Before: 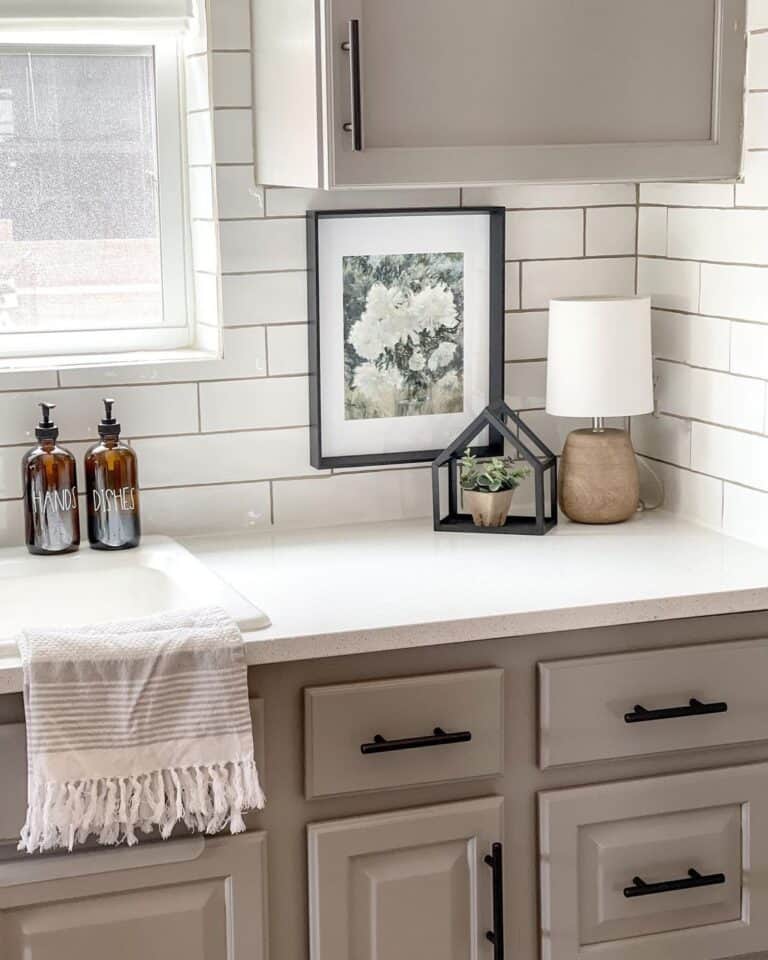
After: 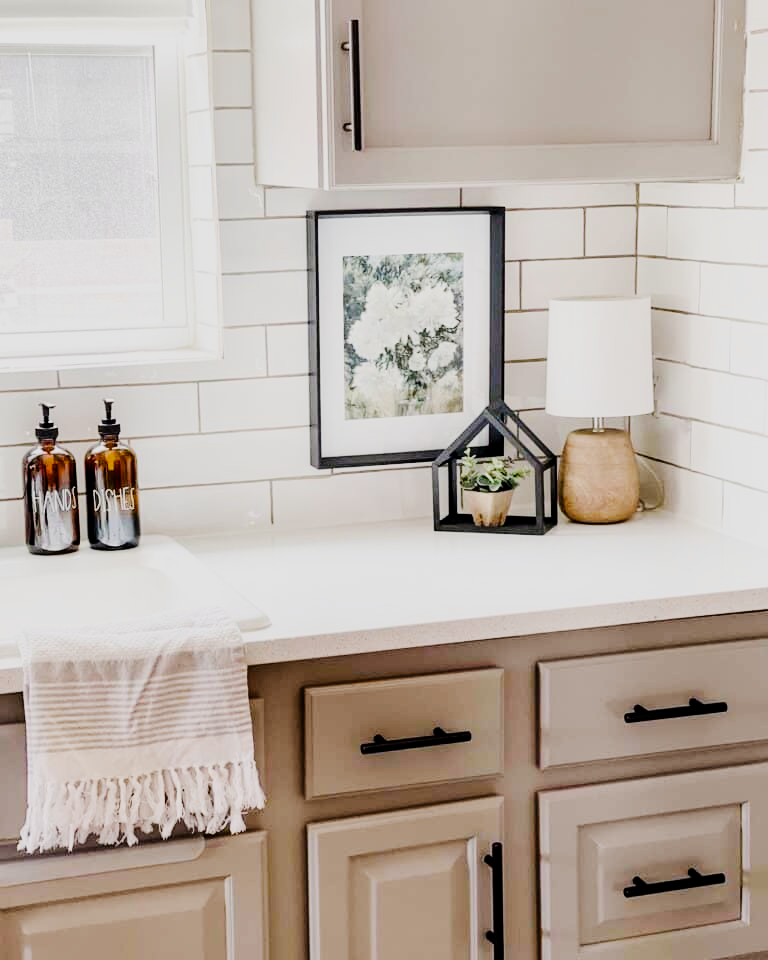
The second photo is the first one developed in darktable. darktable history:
tone curve: curves: ch0 [(0, 0) (0.11, 0.081) (0.256, 0.259) (0.398, 0.475) (0.498, 0.611) (0.65, 0.757) (0.835, 0.883) (1, 0.961)]; ch1 [(0, 0) (0.346, 0.307) (0.408, 0.369) (0.453, 0.457) (0.482, 0.479) (0.502, 0.498) (0.521, 0.51) (0.553, 0.554) (0.618, 0.65) (0.693, 0.727) (1, 1)]; ch2 [(0, 0) (0.366, 0.337) (0.434, 0.46) (0.485, 0.494) (0.5, 0.494) (0.511, 0.508) (0.537, 0.55) (0.579, 0.599) (0.621, 0.693) (1, 1)], preserve colors none
color balance rgb: highlights gain › chroma 0.277%, highlights gain › hue 330.77°, perceptual saturation grading › global saturation 20%, perceptual saturation grading › highlights -24.729%, perceptual saturation grading › shadows 49.55%
color correction: highlights b* -0.001, saturation 0.983
filmic rgb: middle gray luminance 28.82%, black relative exposure -10.27 EV, white relative exposure 5.5 EV, target black luminance 0%, hardness 3.96, latitude 3.03%, contrast 1.132, highlights saturation mix 5.67%, shadows ↔ highlights balance 14.87%
